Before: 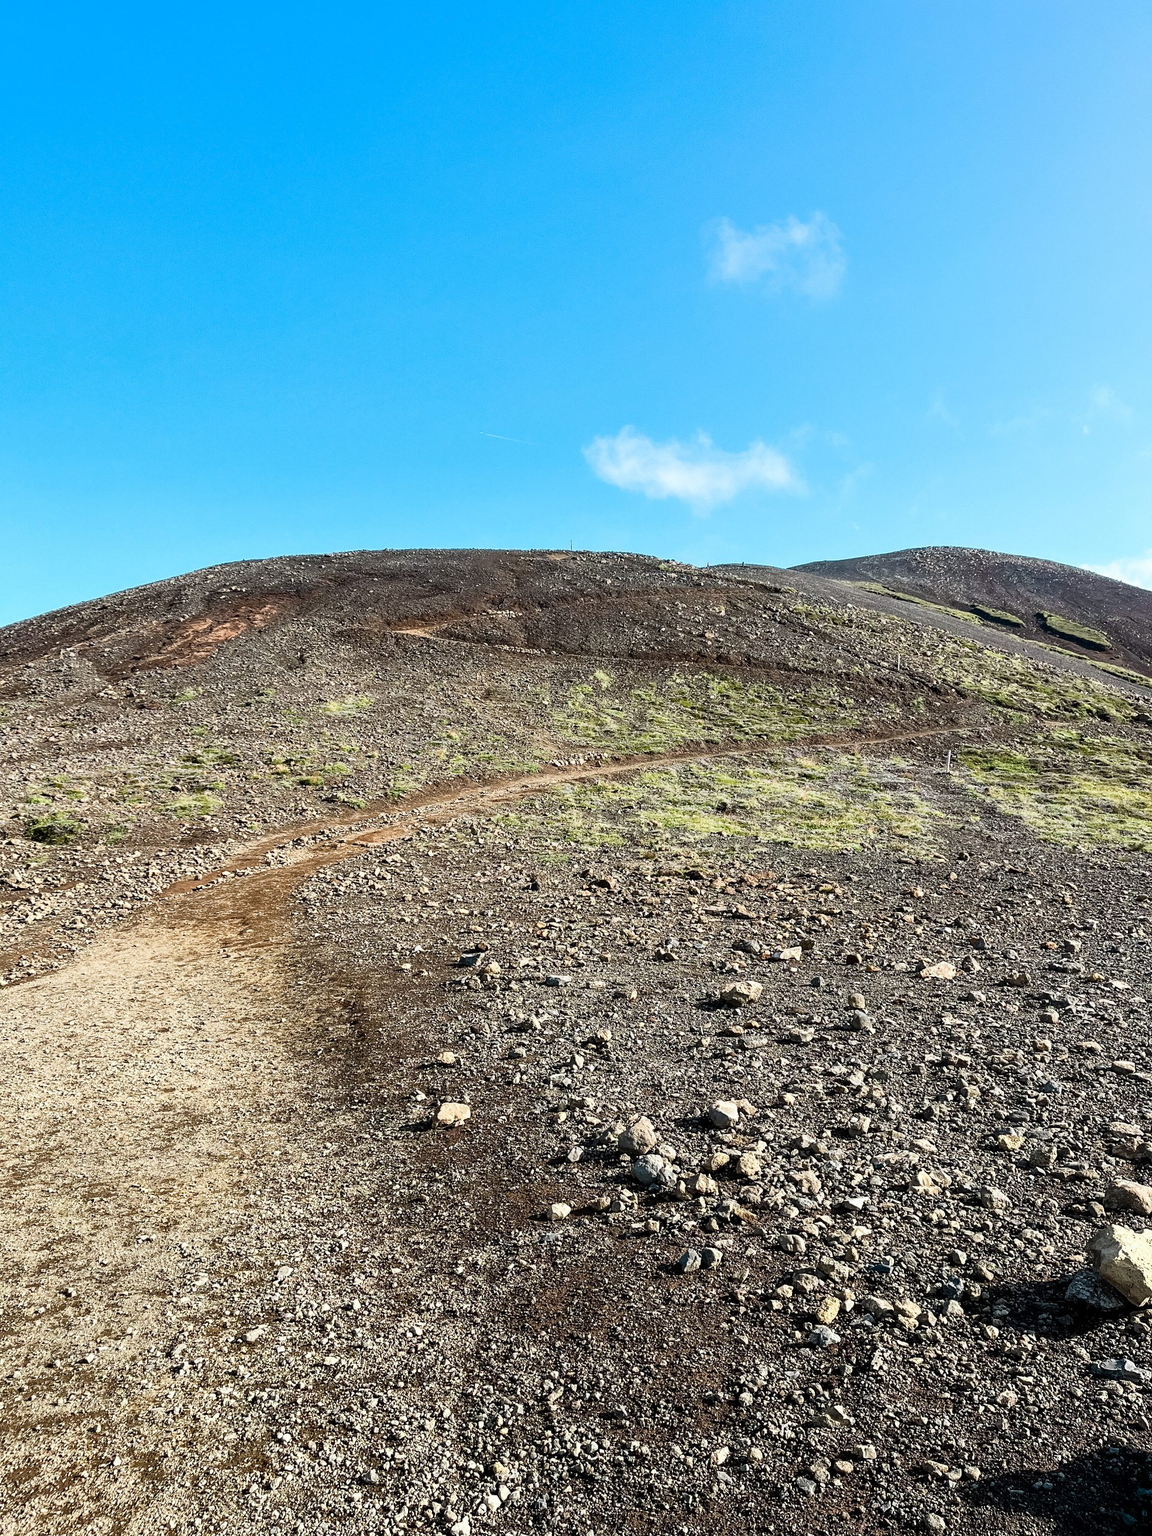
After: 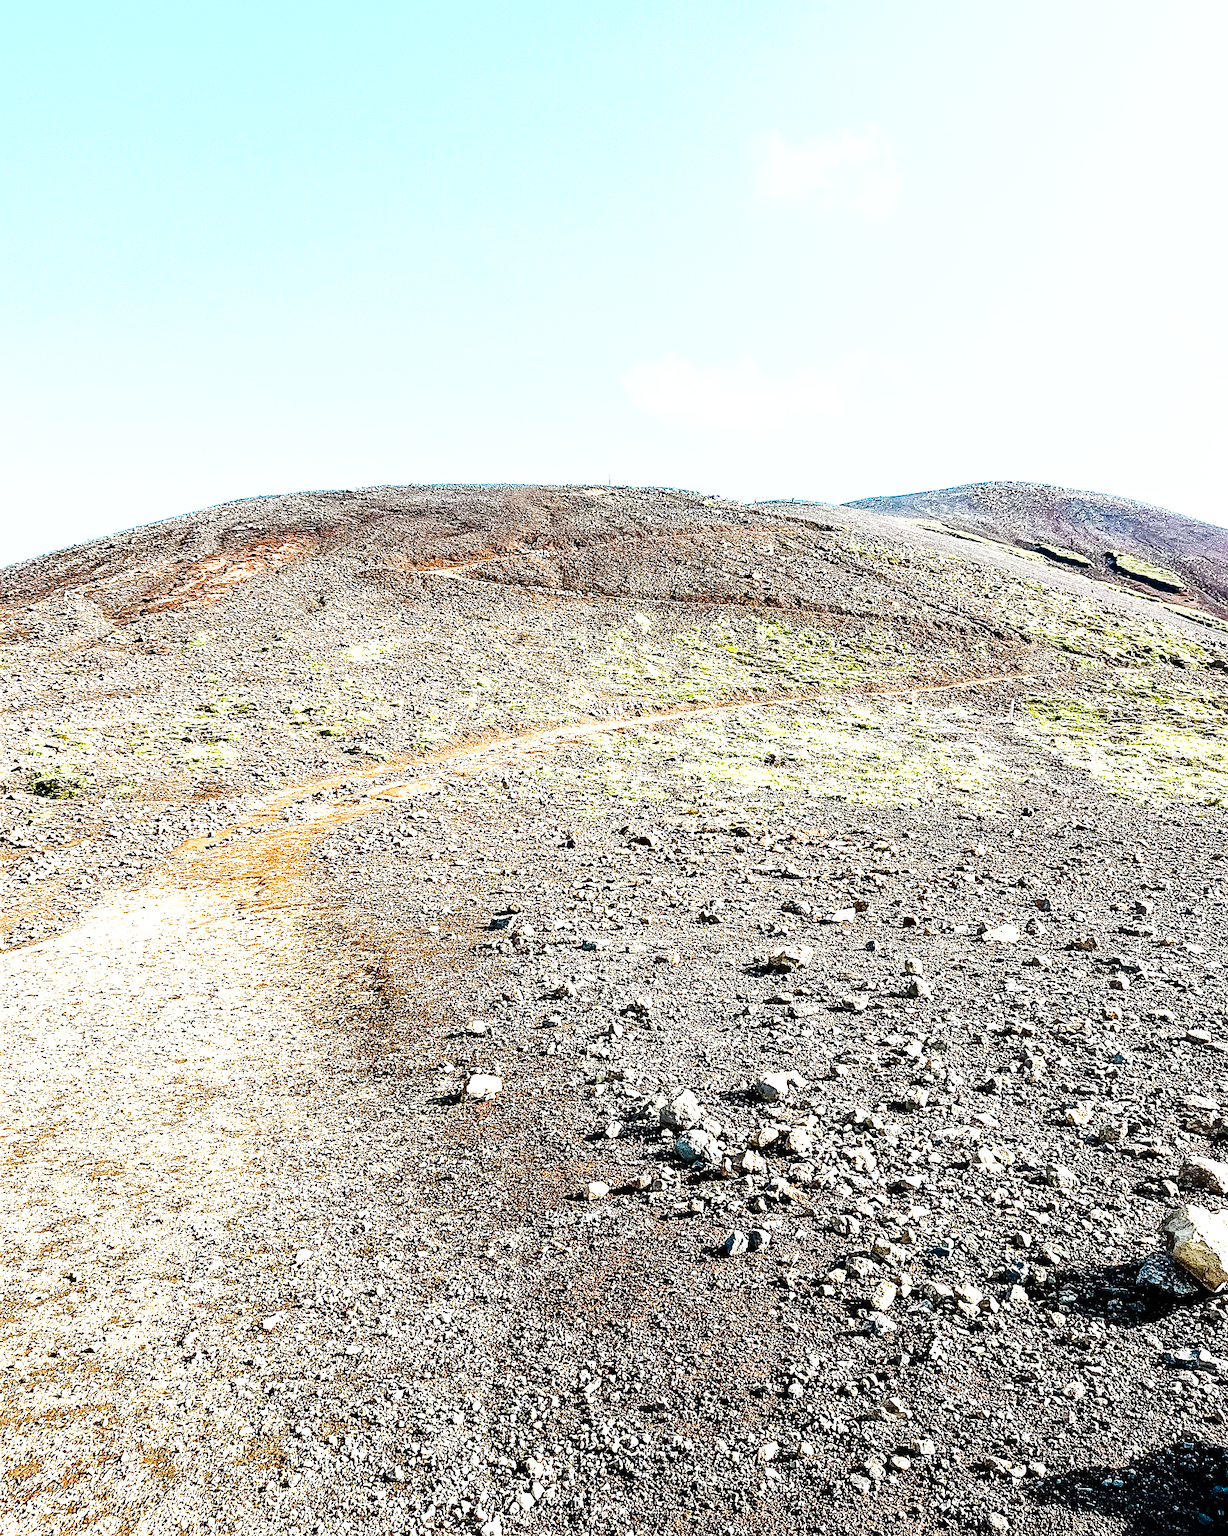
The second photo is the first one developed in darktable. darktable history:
crop and rotate: top 6.25%
contrast brightness saturation: contrast 0.13, brightness -0.05, saturation 0.16
base curve: curves: ch0 [(0, 0) (0.007, 0.004) (0.027, 0.03) (0.046, 0.07) (0.207, 0.54) (0.442, 0.872) (0.673, 0.972) (1, 1)], preserve colors none
exposure: black level correction 0, exposure 0.877 EV, compensate exposure bias true, compensate highlight preservation false
sharpen: on, module defaults
